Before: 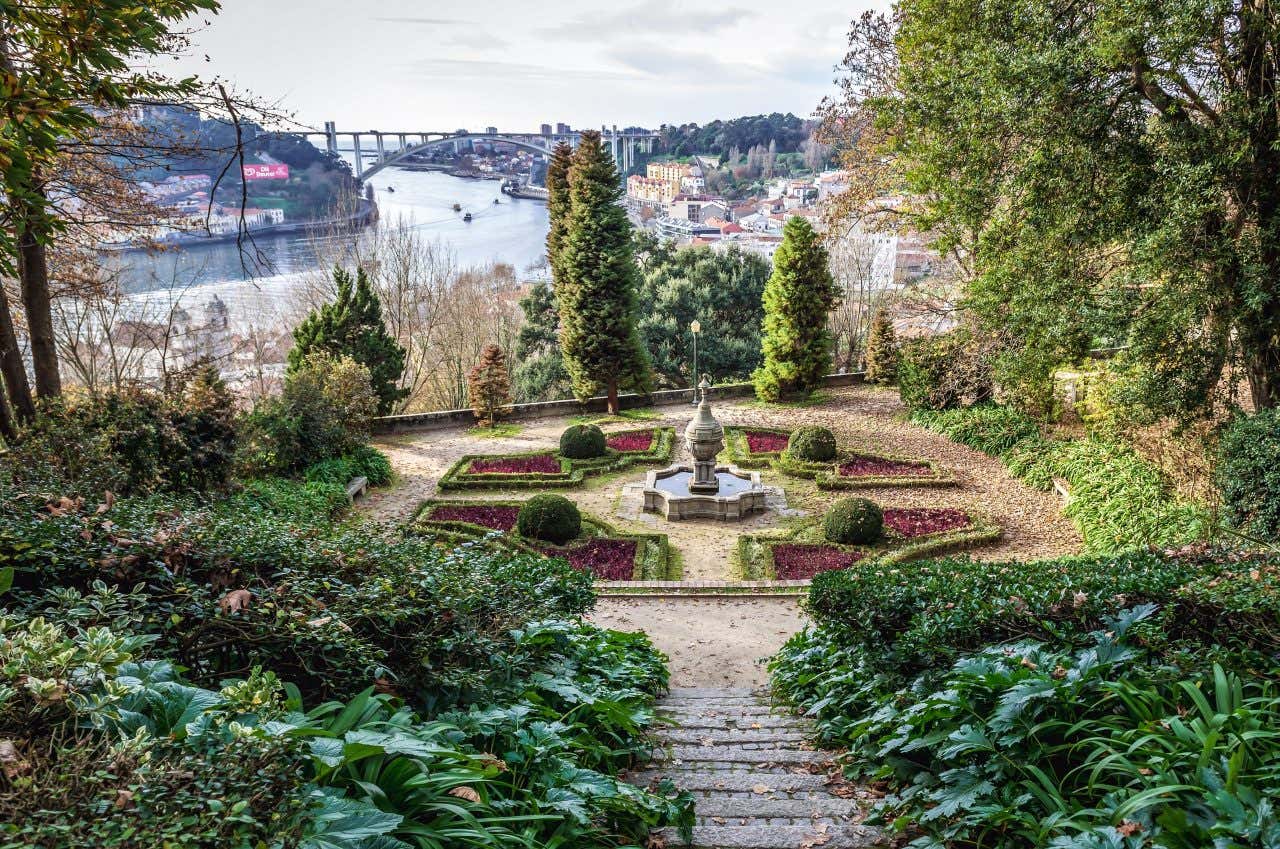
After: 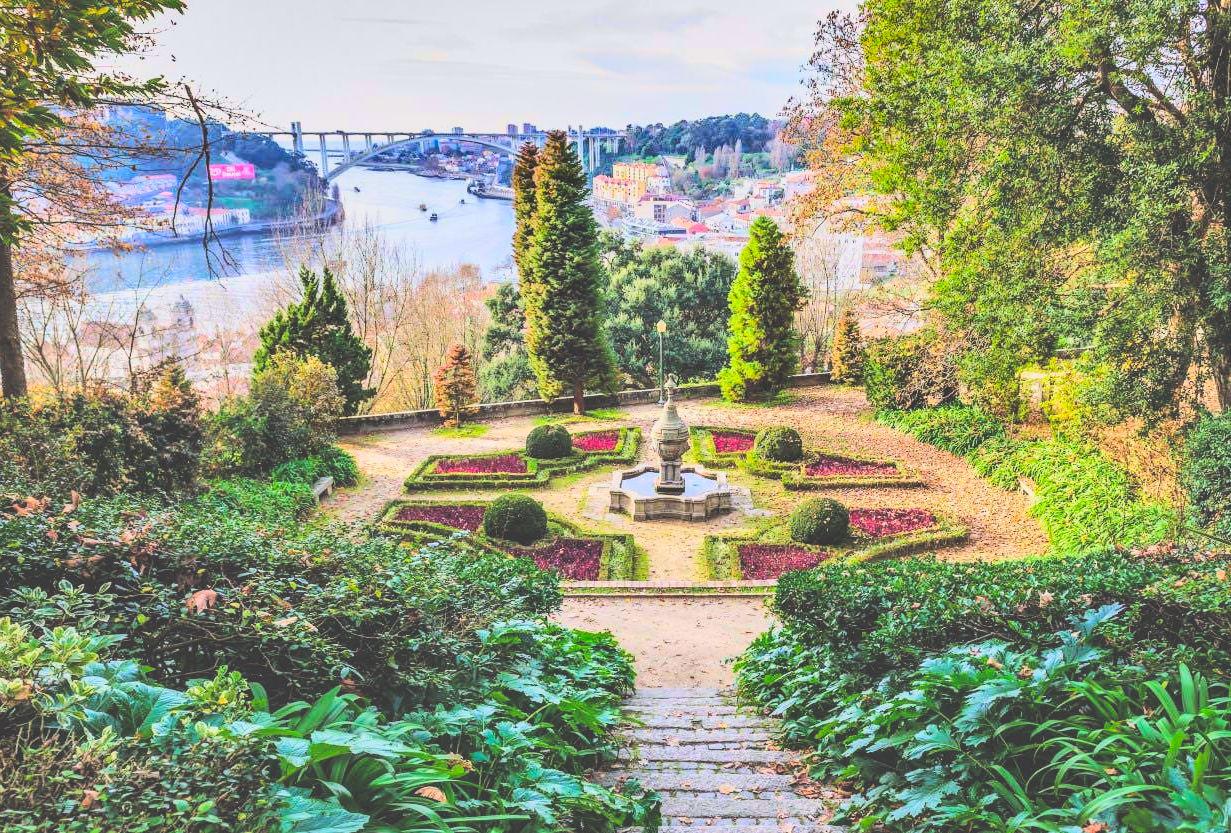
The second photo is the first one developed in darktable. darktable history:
crop and rotate: left 2.688%, right 1.102%, bottom 1.86%
filmic rgb: black relative exposure -5.03 EV, white relative exposure 3.96 EV, hardness 2.9, contrast 1.19, highlights saturation mix -28.89%, color science v6 (2022)
exposure: black level correction -0.04, exposure 0.06 EV, compensate highlight preservation false
tone equalizer: on, module defaults
color balance rgb: highlights gain › chroma 0.282%, highlights gain › hue 330.01°, perceptual saturation grading › global saturation 0.514%, perceptual brilliance grading › mid-tones 10.354%, perceptual brilliance grading › shadows 14.158%
shadows and highlights: shadows 4.72, soften with gaussian
contrast brightness saturation: contrast 0.198, brightness 0.198, saturation 0.819
